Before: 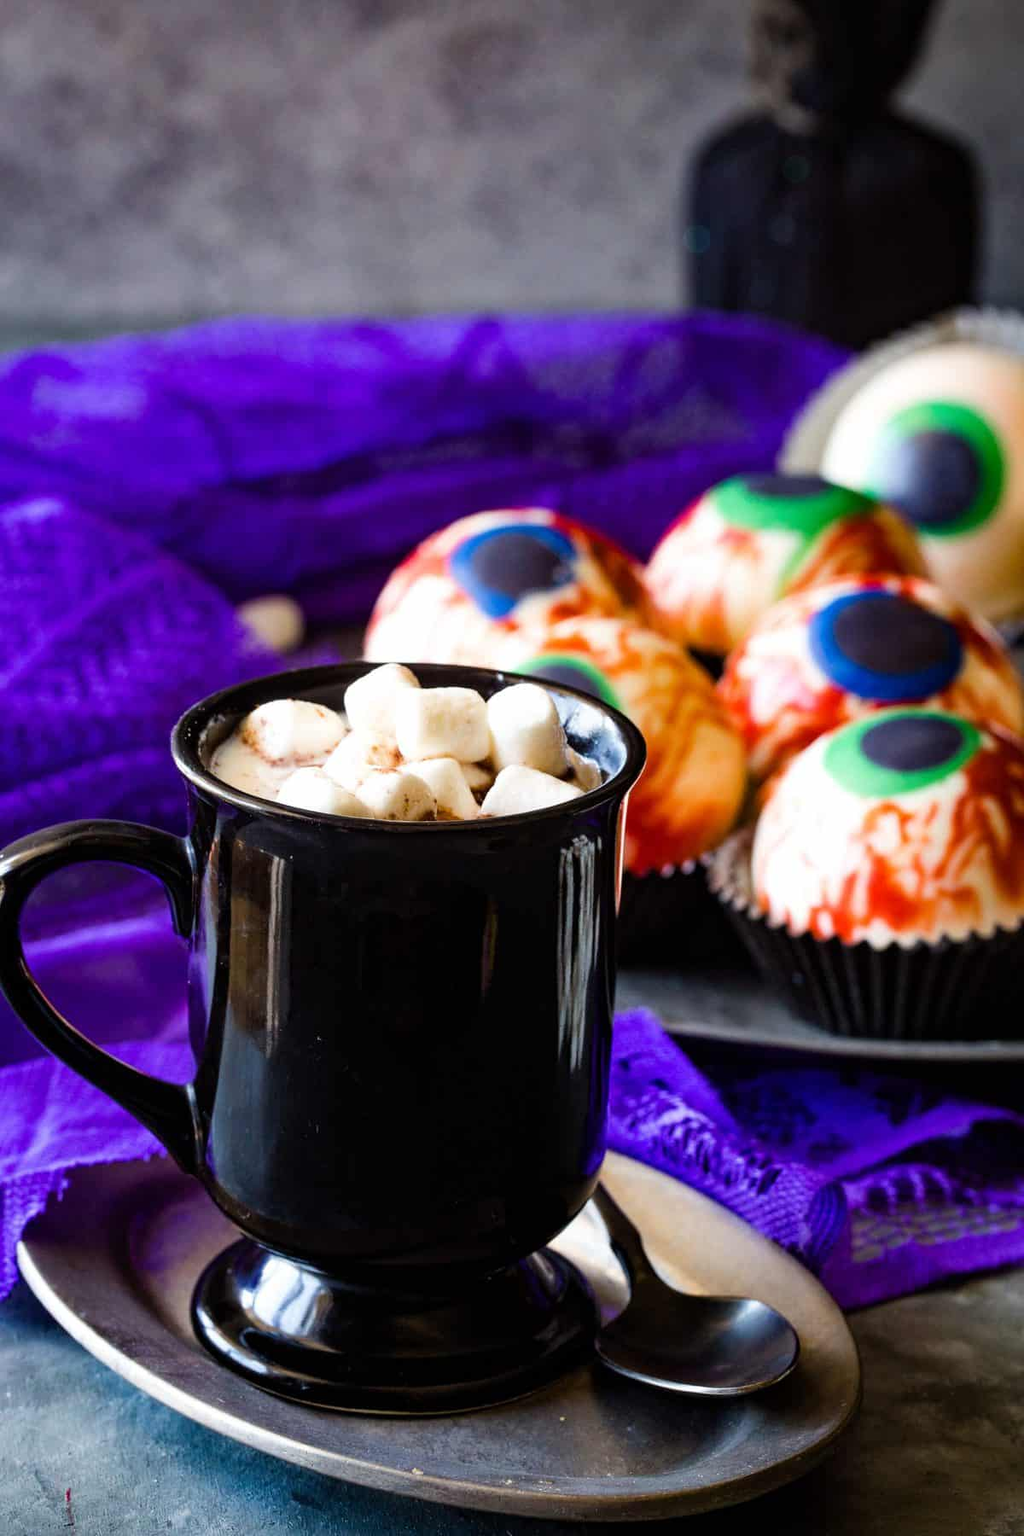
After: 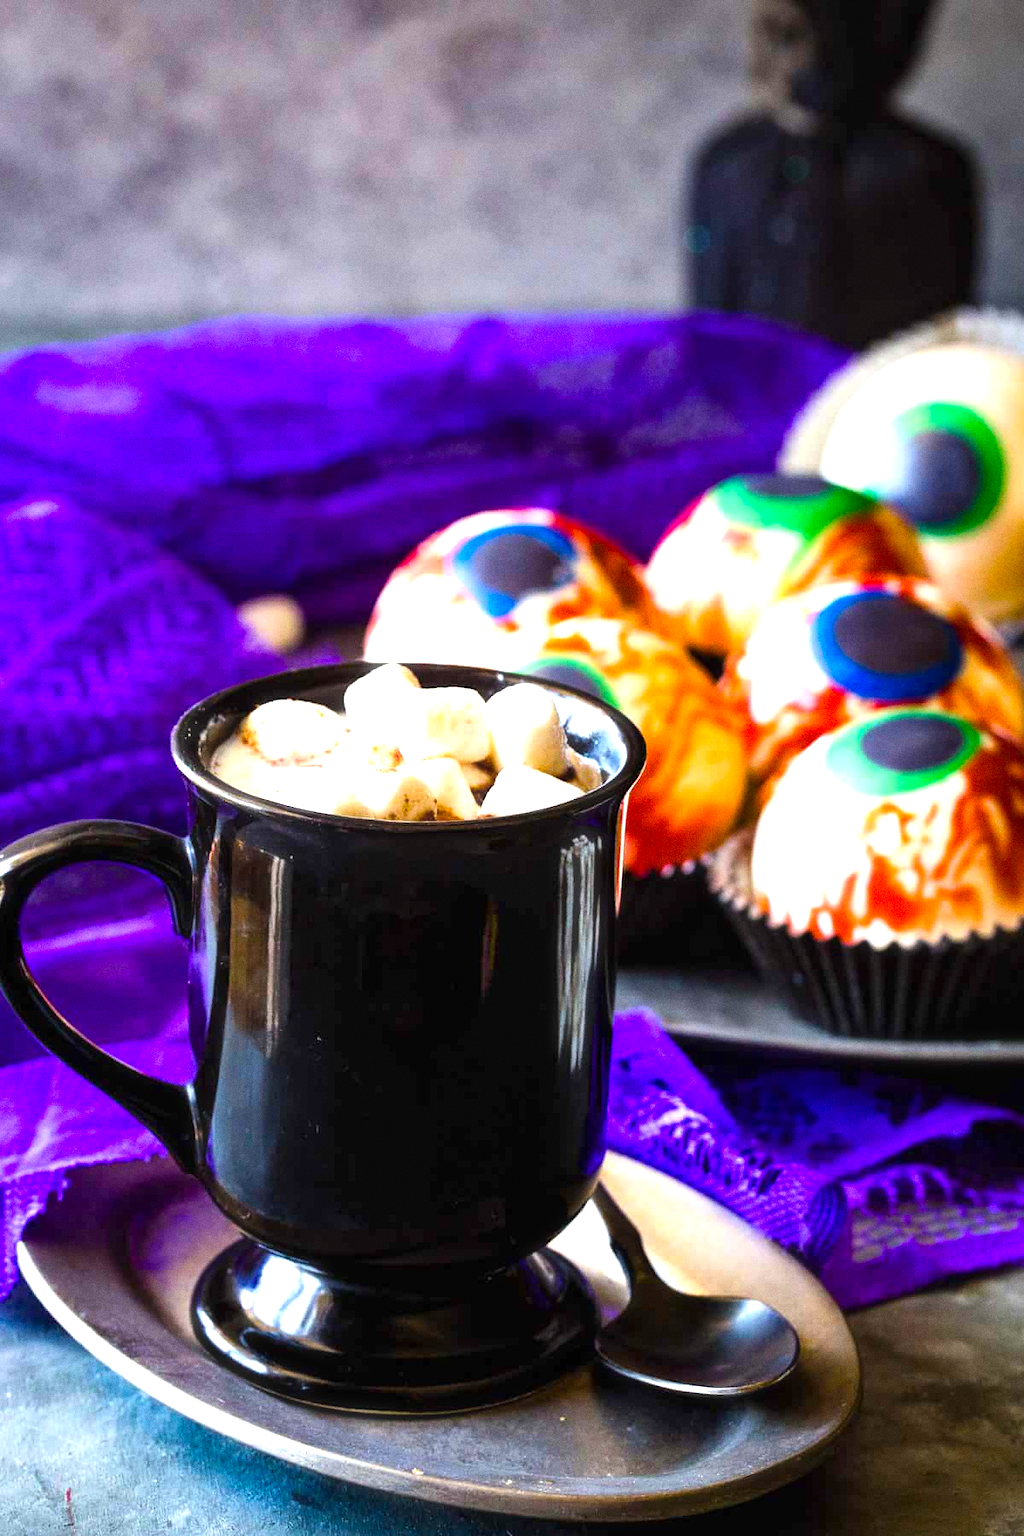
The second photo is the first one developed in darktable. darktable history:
haze removal: strength -0.1, adaptive false
grain: coarseness 0.09 ISO
color balance rgb: perceptual saturation grading › global saturation 20%, global vibrance 20%
exposure: black level correction 0, exposure 0.9 EV, compensate highlight preservation false
